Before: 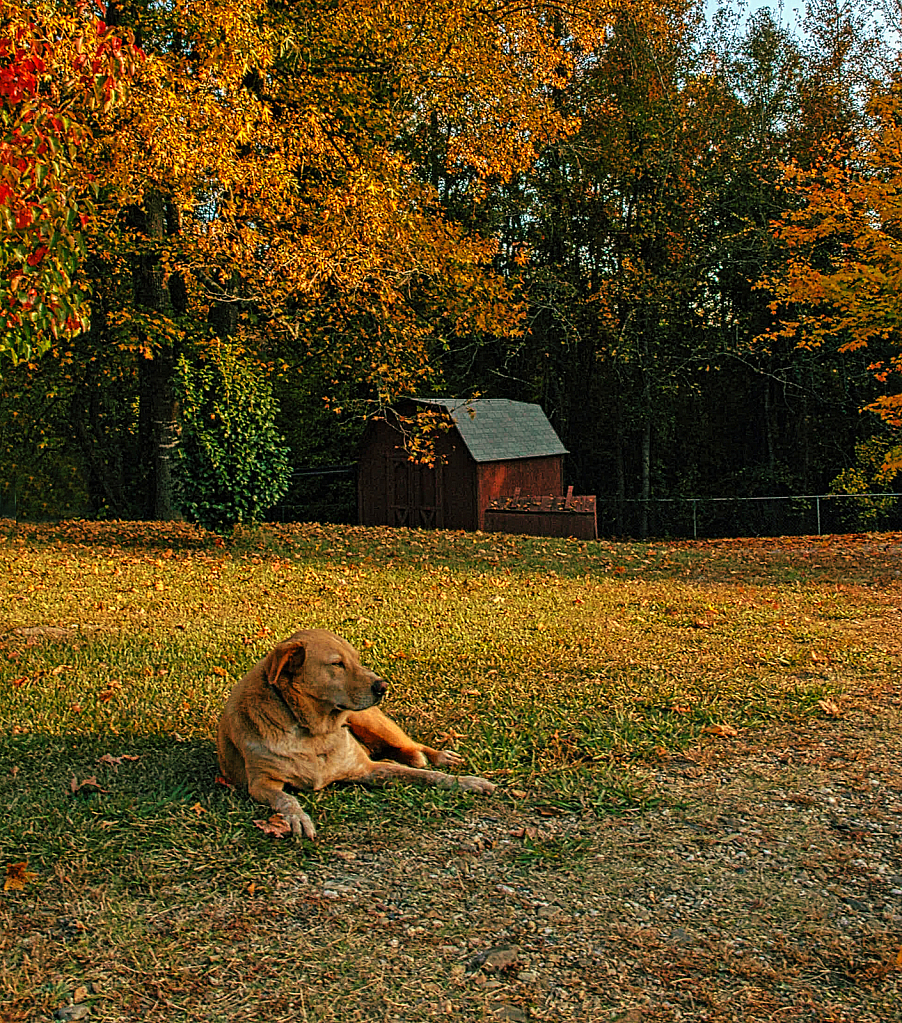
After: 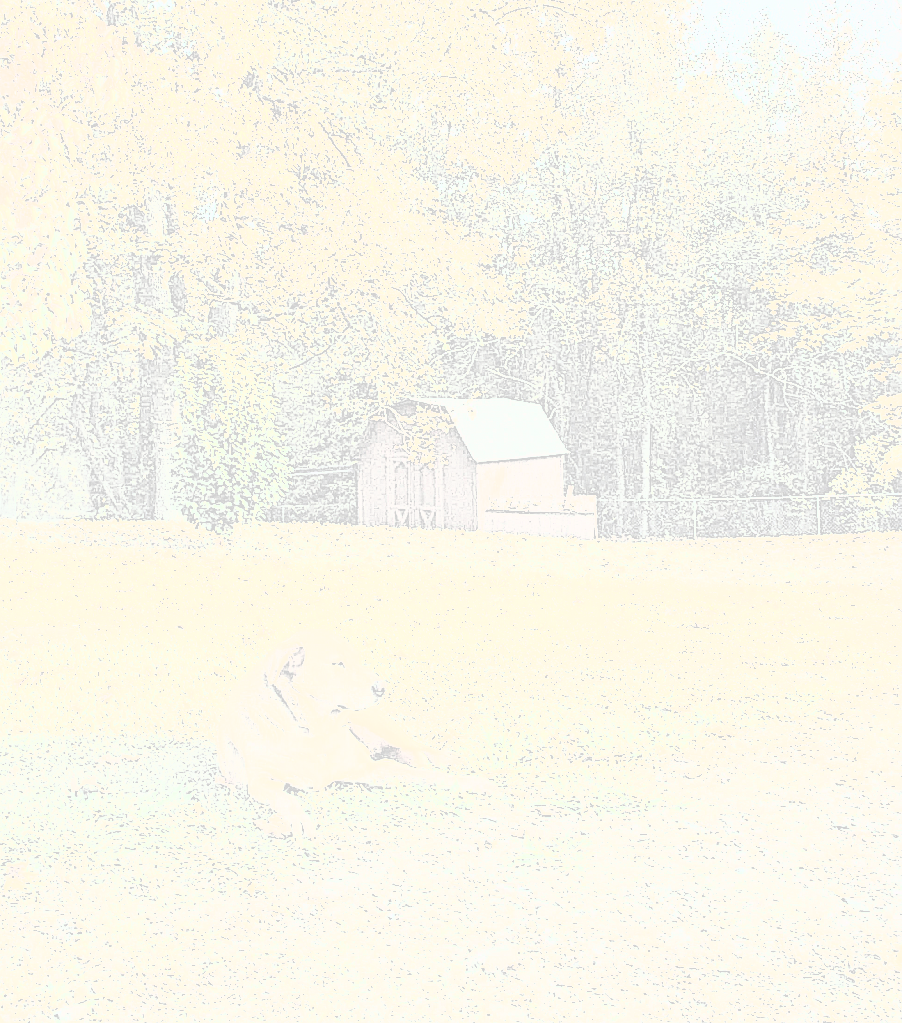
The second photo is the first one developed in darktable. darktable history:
tone curve: curves: ch0 [(0, 0) (0.003, 0.01) (0.011, 0.011) (0.025, 0.008) (0.044, 0.007) (0.069, 0.006) (0.1, 0.005) (0.136, 0.015) (0.177, 0.094) (0.224, 0.241) (0.277, 0.369) (0.335, 0.5) (0.399, 0.648) (0.468, 0.811) (0.543, 0.975) (0.623, 0.989) (0.709, 0.989) (0.801, 0.99) (0.898, 0.99) (1, 1)], color space Lab, independent channels, preserve colors none
contrast brightness saturation: contrast -0.316, brightness 0.758, saturation -0.792
color balance rgb: perceptual saturation grading › global saturation 9.336%, perceptual saturation grading › highlights -13.762%, perceptual saturation grading › mid-tones 14.486%, perceptual saturation grading › shadows 22.25%, contrast -10.103%
velvia: on, module defaults
